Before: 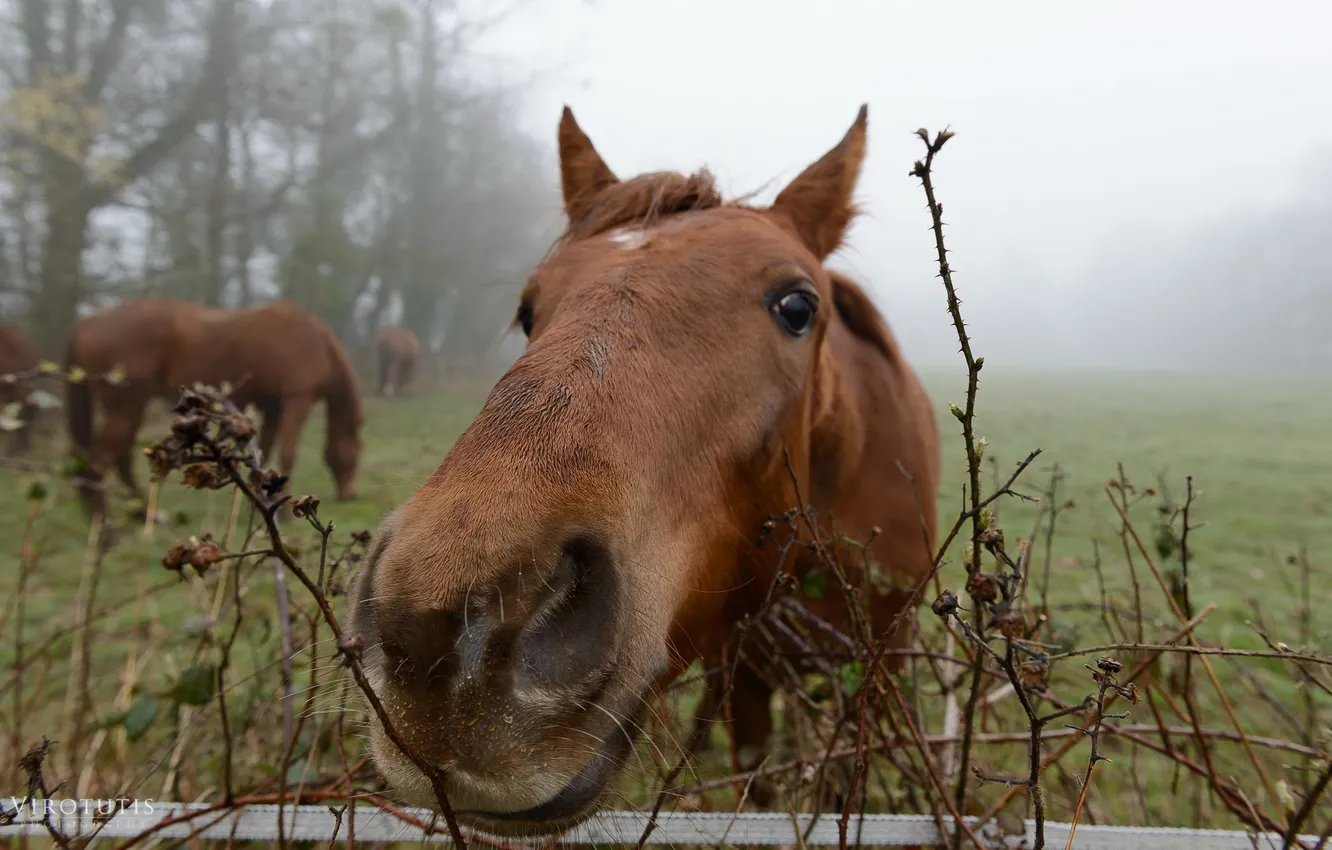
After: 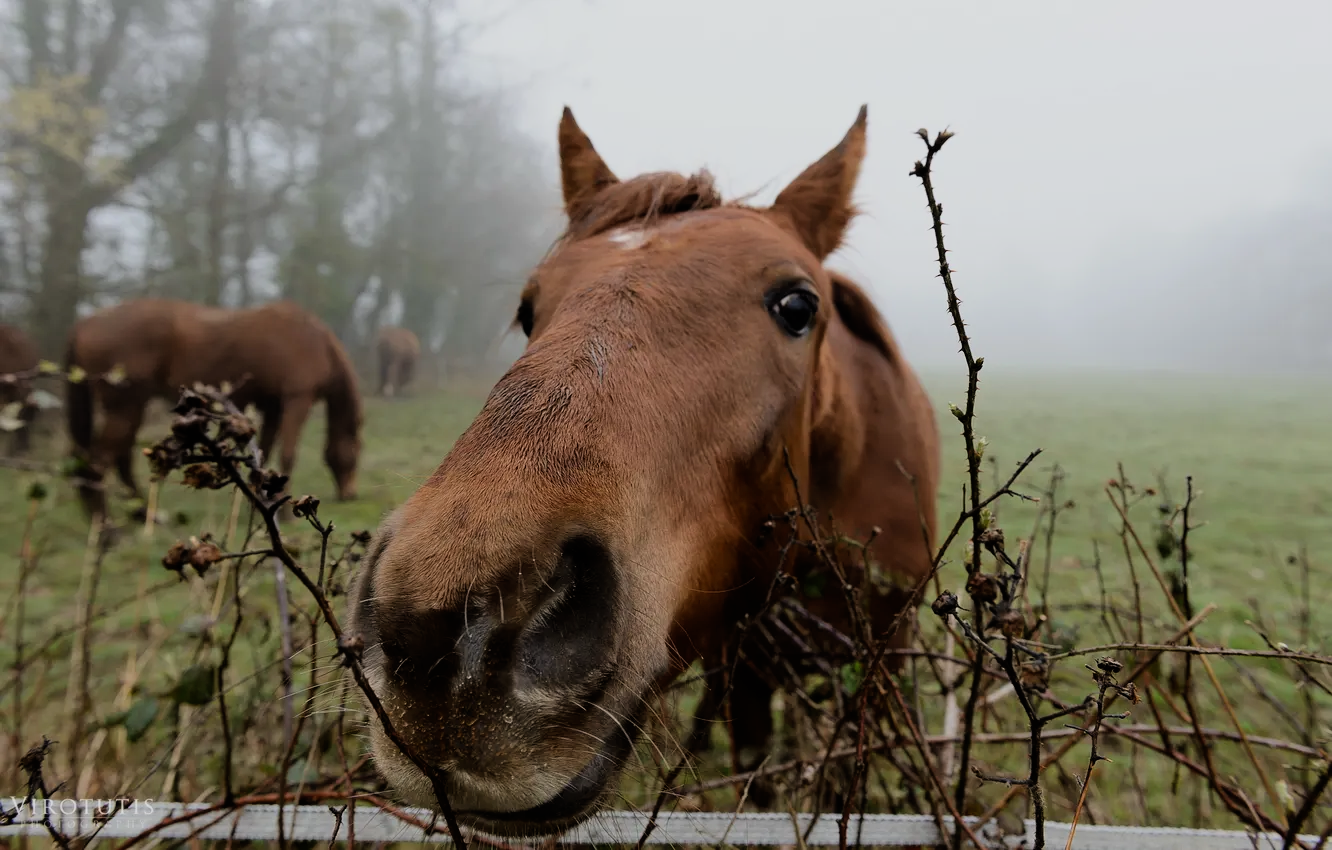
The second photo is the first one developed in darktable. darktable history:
filmic rgb: black relative exposure -7.72 EV, white relative exposure 4.46 EV, hardness 3.76, latitude 49.23%, contrast 1.1, color science v5 (2021), contrast in shadows safe, contrast in highlights safe
